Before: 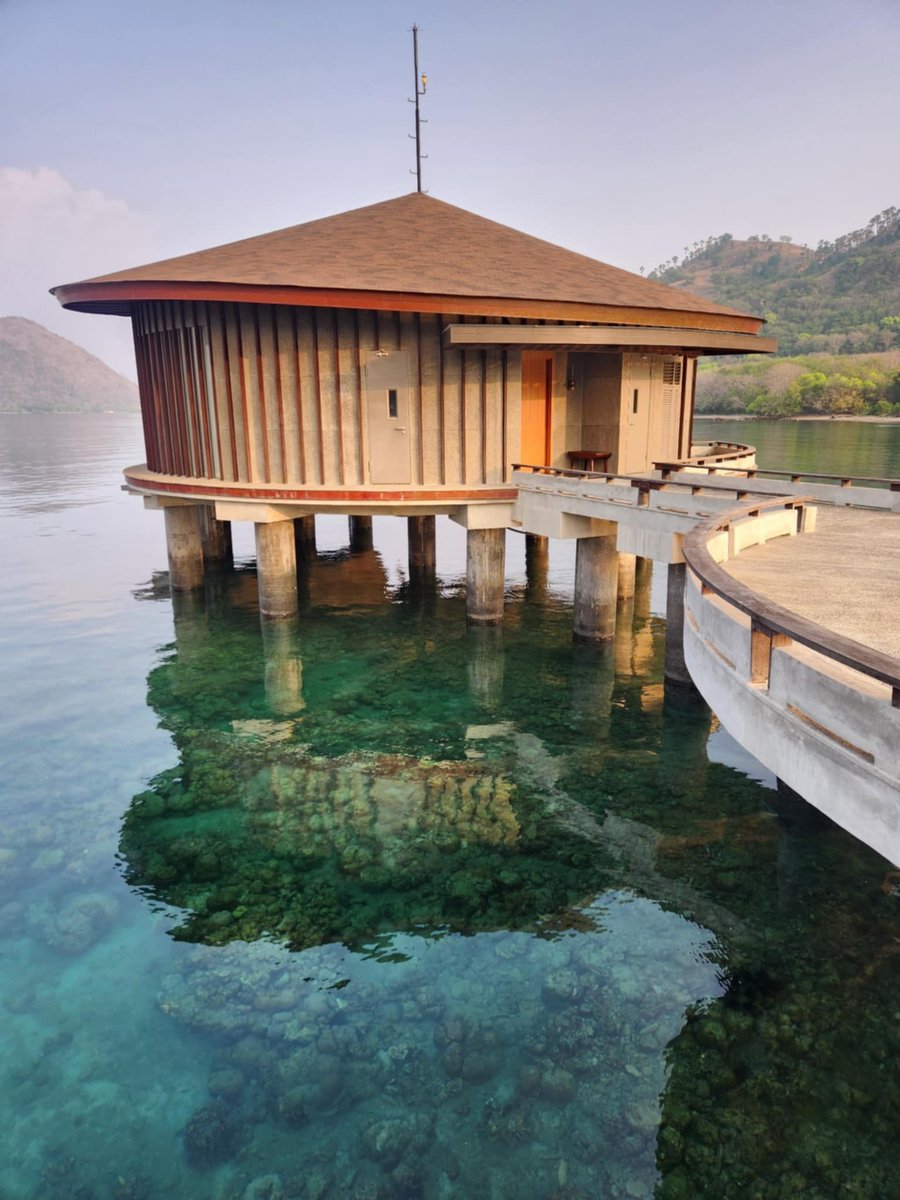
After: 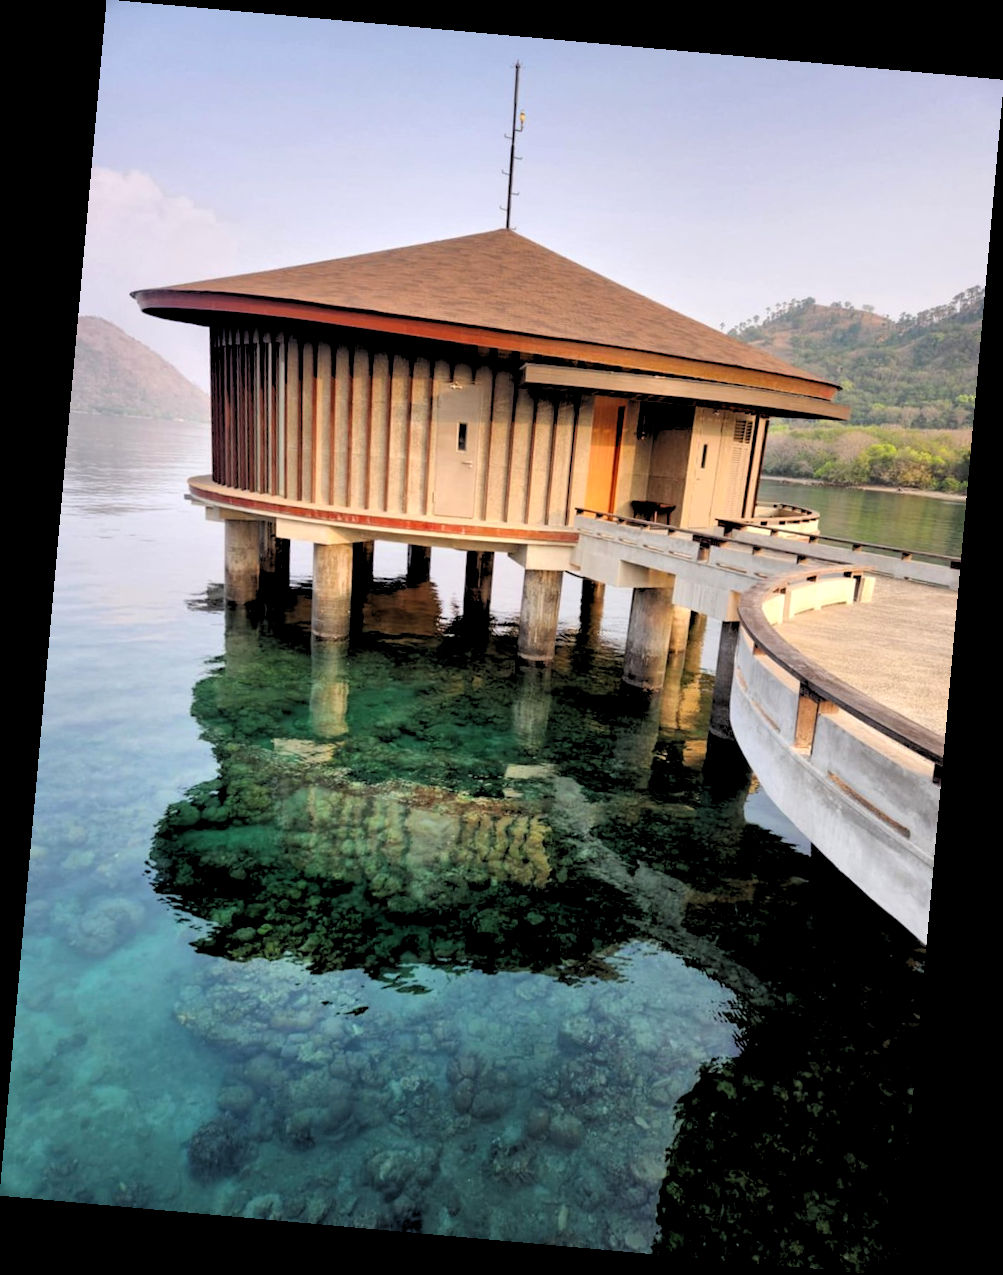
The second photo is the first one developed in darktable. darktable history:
rotate and perspective: rotation 5.12°, automatic cropping off
rgb levels: levels [[0.029, 0.461, 0.922], [0, 0.5, 1], [0, 0.5, 1]]
exposure: black level correction 0.001, exposure 0.14 EV, compensate highlight preservation false
